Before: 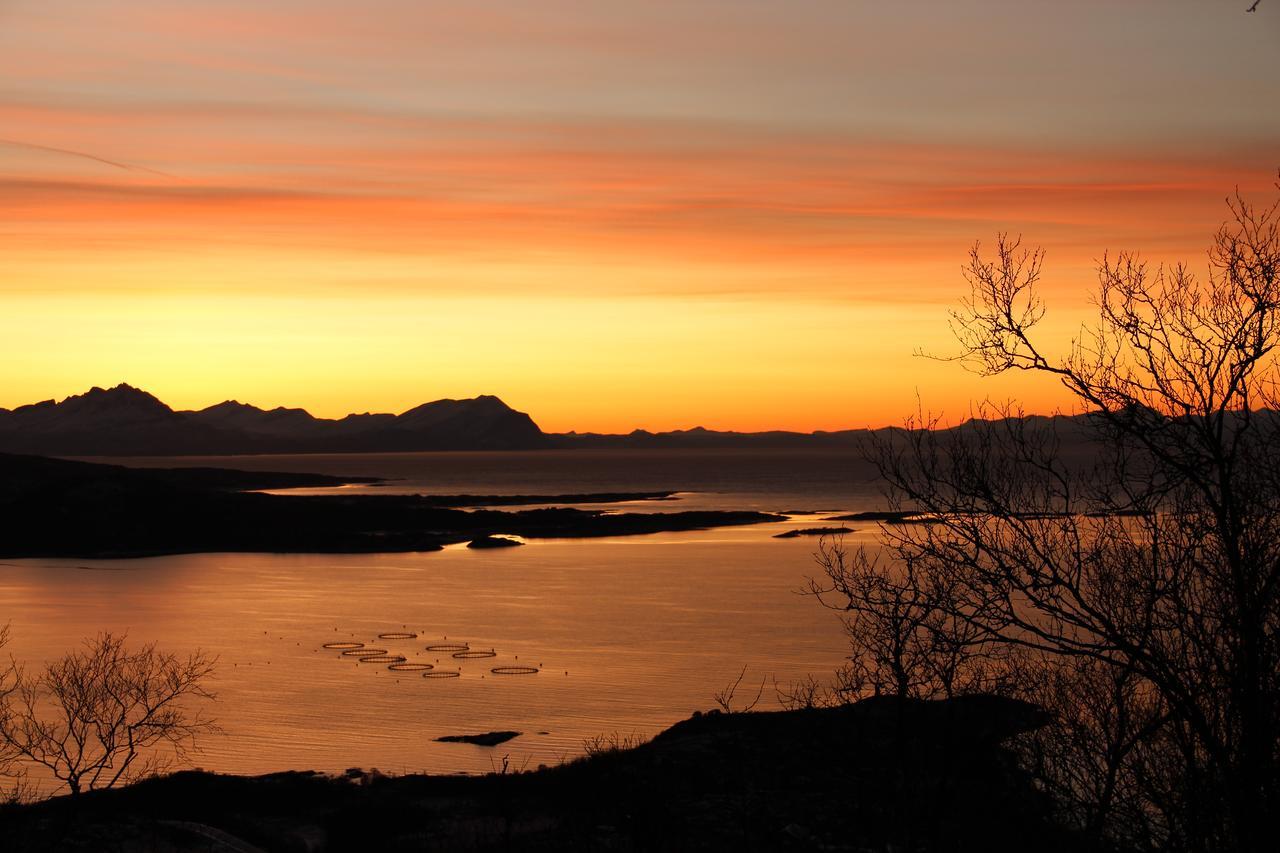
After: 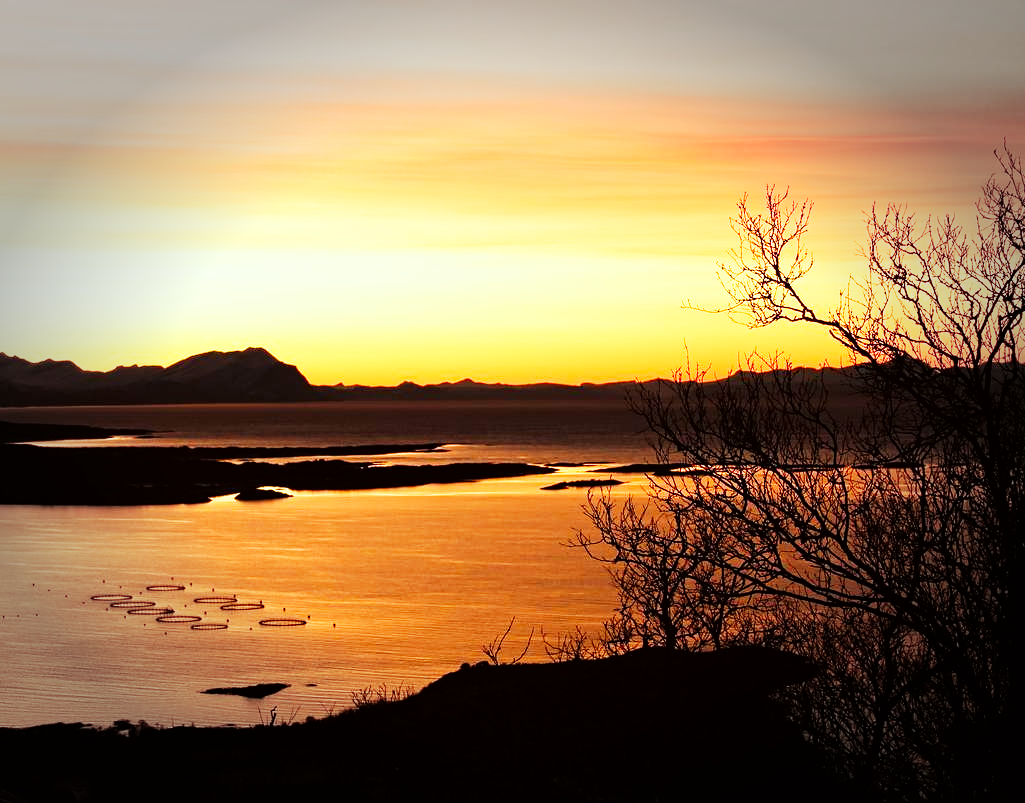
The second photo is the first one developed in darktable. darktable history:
exposure: compensate highlight preservation false
shadows and highlights: shadows -22.87, highlights 45.26, shadows color adjustment 98.01%, highlights color adjustment 59.29%, soften with gaussian
vignetting: fall-off start 66.9%, fall-off radius 39.75%, automatic ratio true, width/height ratio 0.668
color correction: highlights a* -2.85, highlights b* -2.58, shadows a* 2.05, shadows b* 2.78
crop and rotate: left 18.153%, top 5.855%, right 1.703%
base curve: curves: ch0 [(0, 0) (0.007, 0.004) (0.027, 0.03) (0.046, 0.07) (0.207, 0.54) (0.442, 0.872) (0.673, 0.972) (1, 1)], preserve colors none
contrast equalizer: y [[0.502, 0.505, 0.512, 0.529, 0.564, 0.588], [0.5 ×6], [0.502, 0.505, 0.512, 0.529, 0.564, 0.588], [0, 0.001, 0.001, 0.004, 0.008, 0.011], [0, 0.001, 0.001, 0.004, 0.008, 0.011]]
